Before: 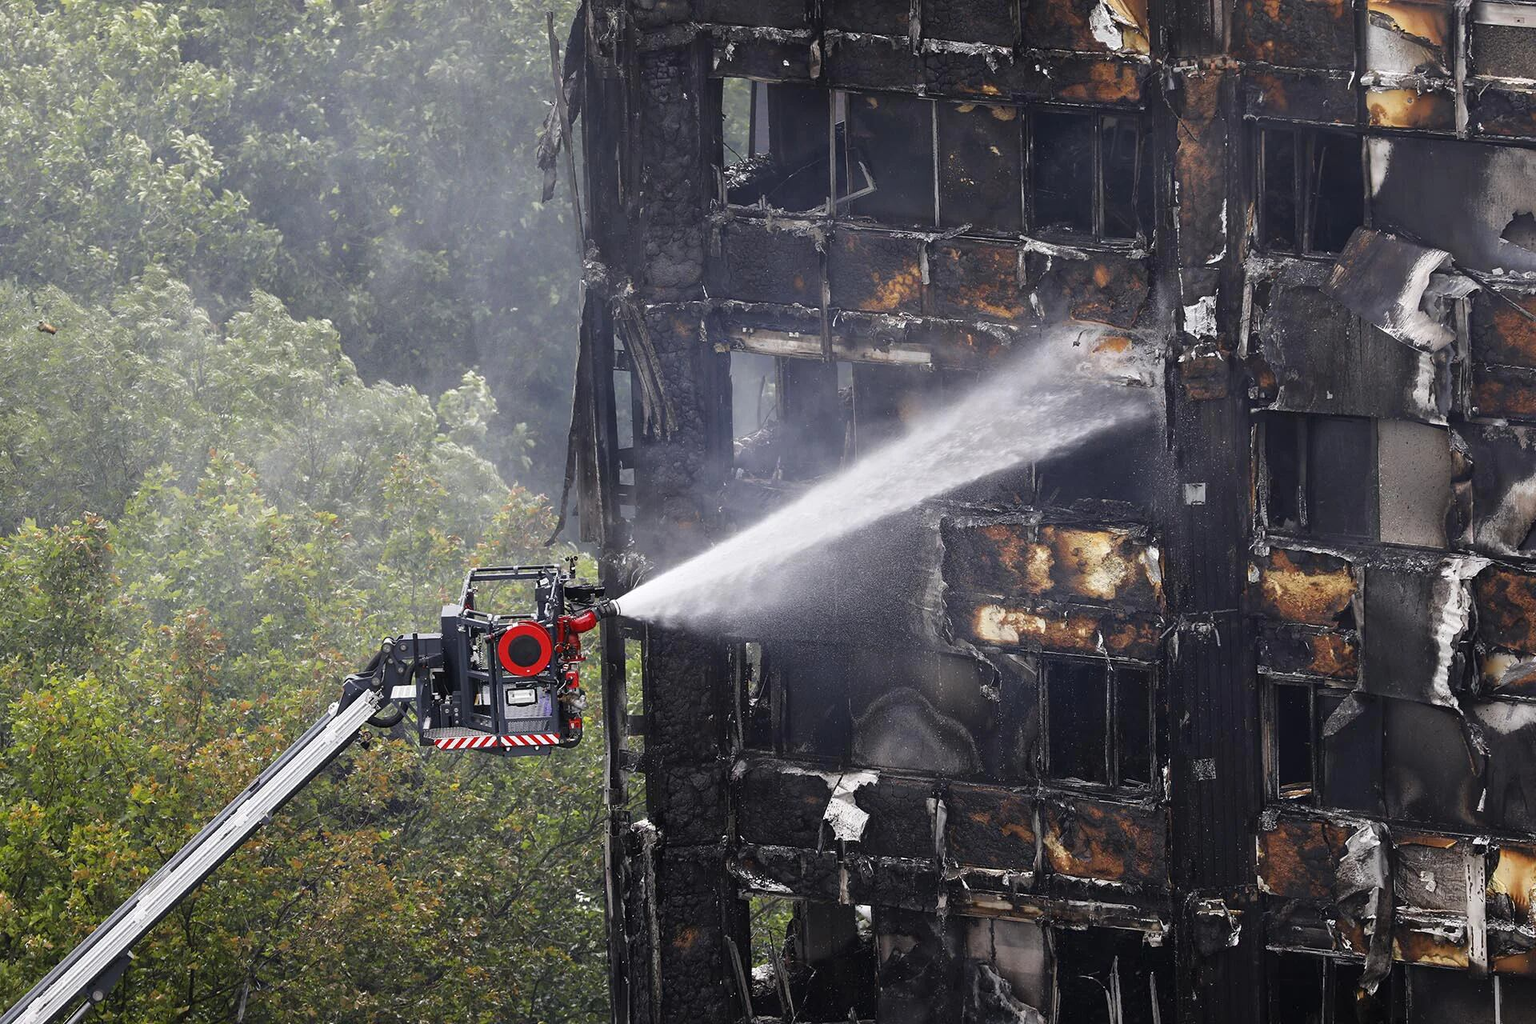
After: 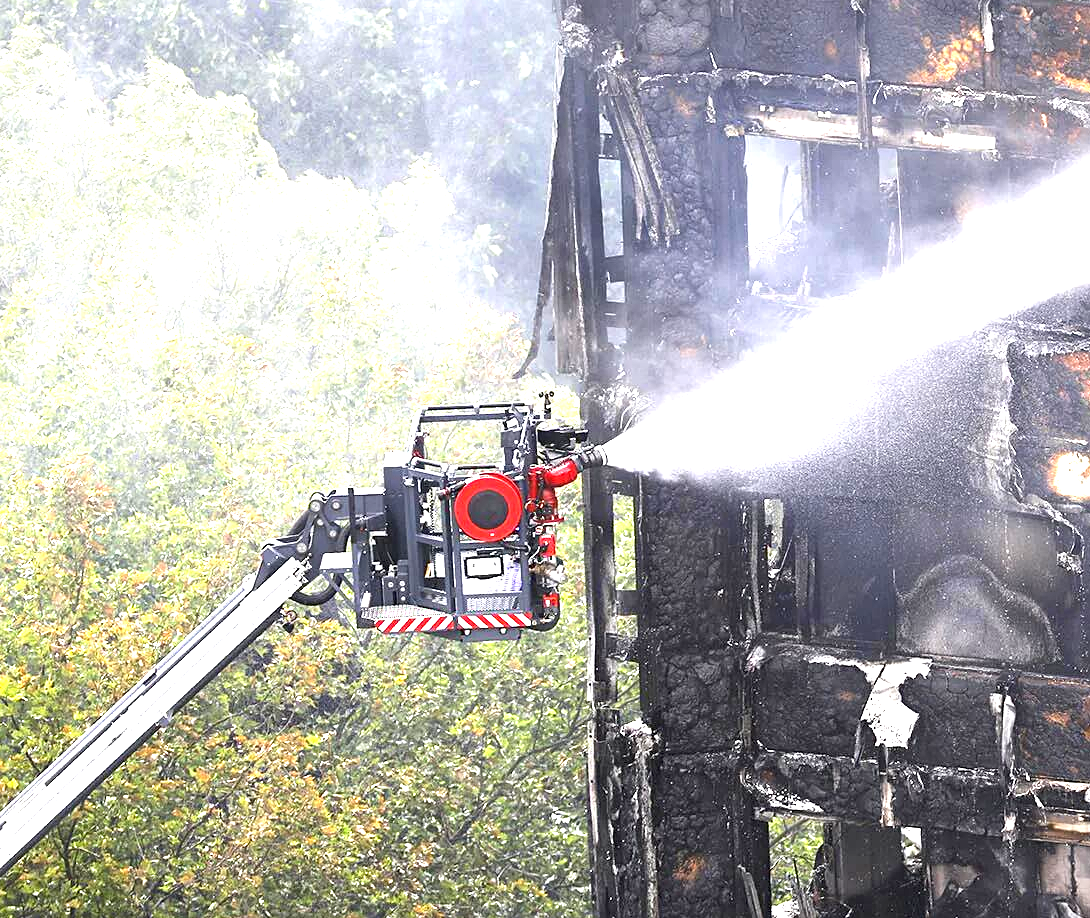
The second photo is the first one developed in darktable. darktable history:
sharpen: amount 0.211
exposure: exposure 1.993 EV, compensate highlight preservation false
crop: left 8.786%, top 23.822%, right 34.433%, bottom 4.436%
color correction: highlights b* 0.02
